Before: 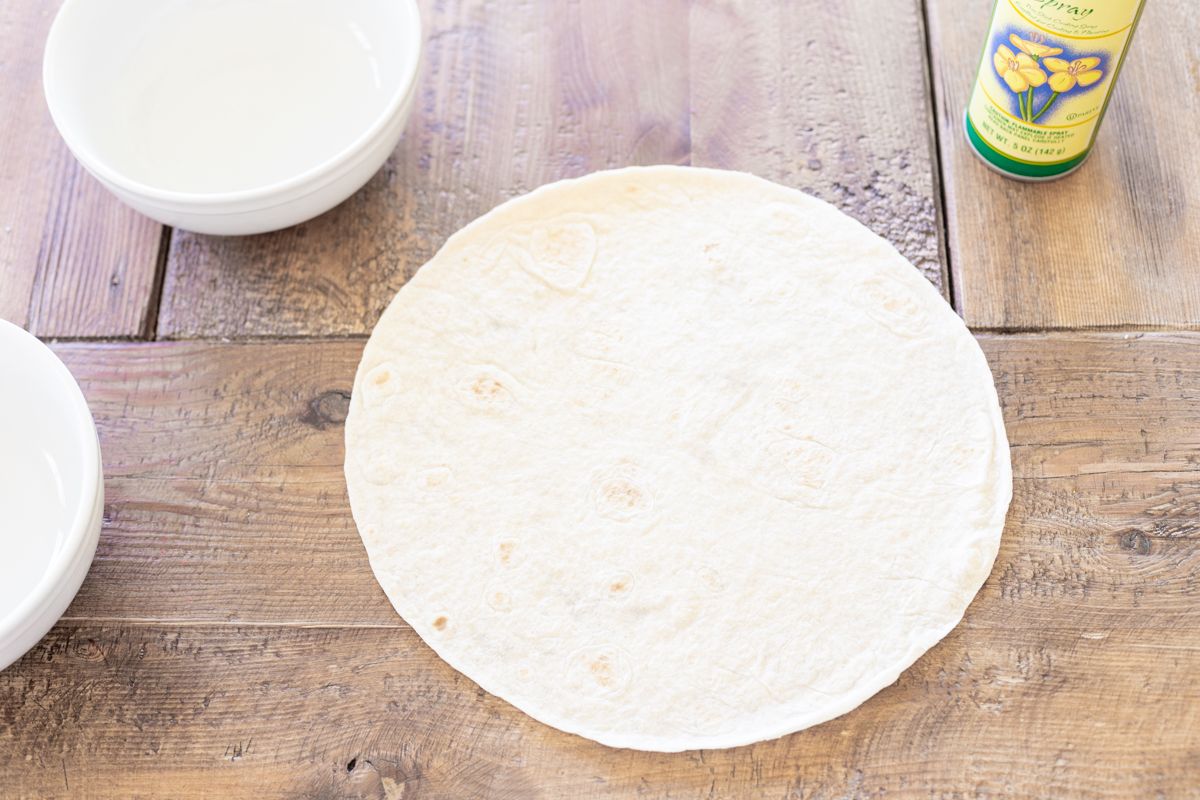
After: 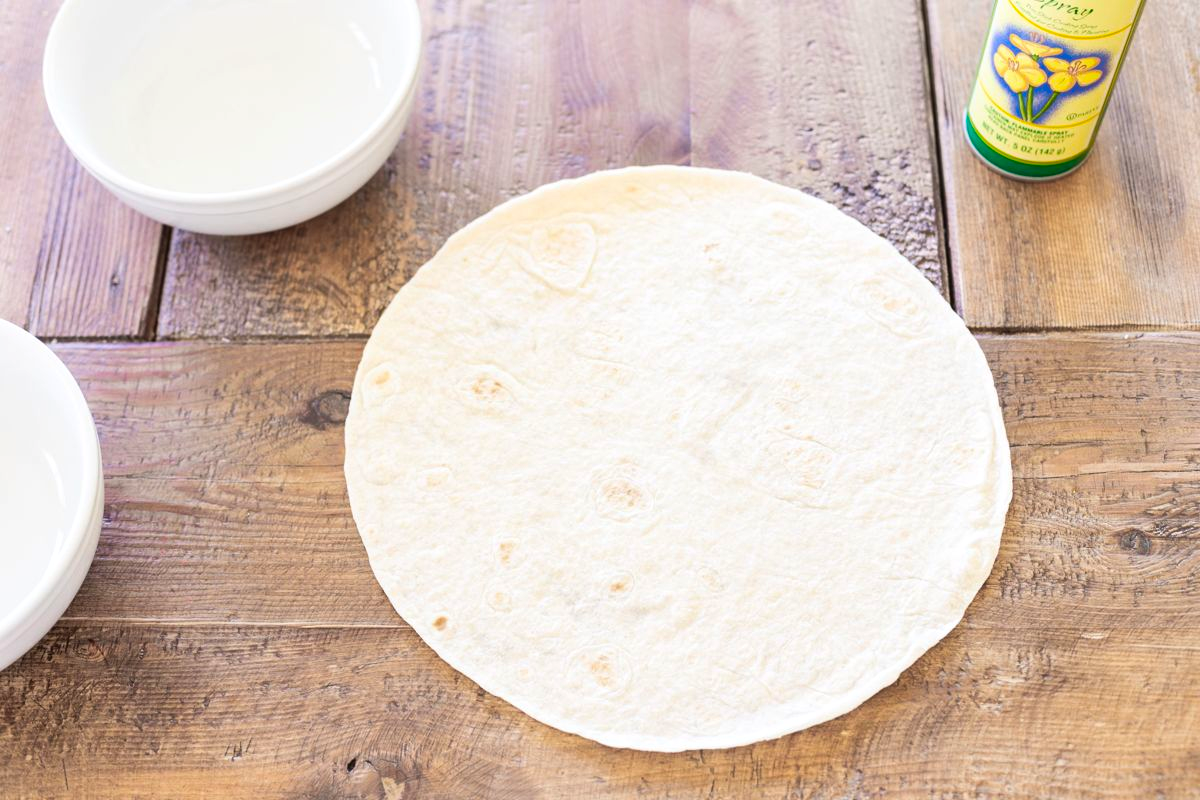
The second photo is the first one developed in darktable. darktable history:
exposure: black level correction -0.003, exposure 0.043 EV, compensate highlight preservation false
shadows and highlights: shadows 31.81, highlights -32.66, soften with gaussian
contrast brightness saturation: contrast 0.086, saturation 0.27
